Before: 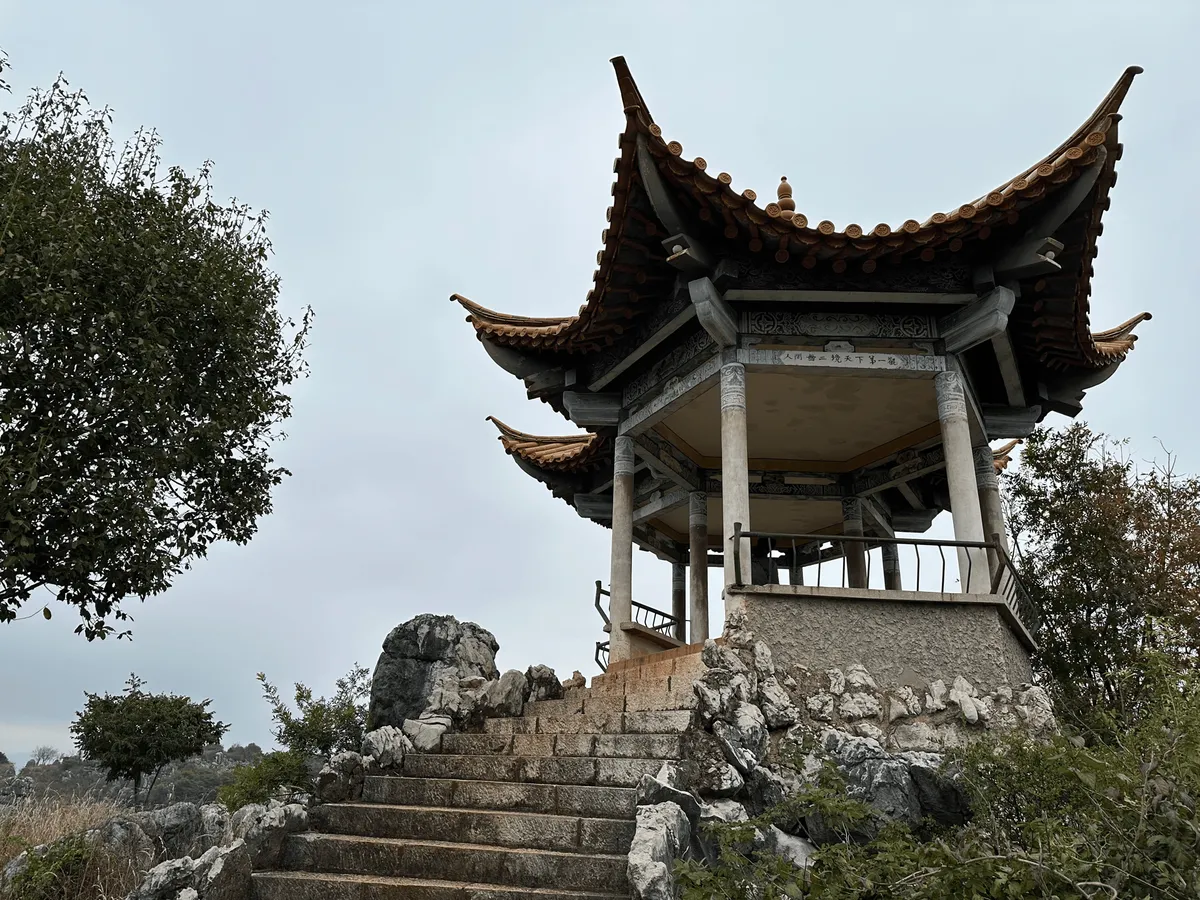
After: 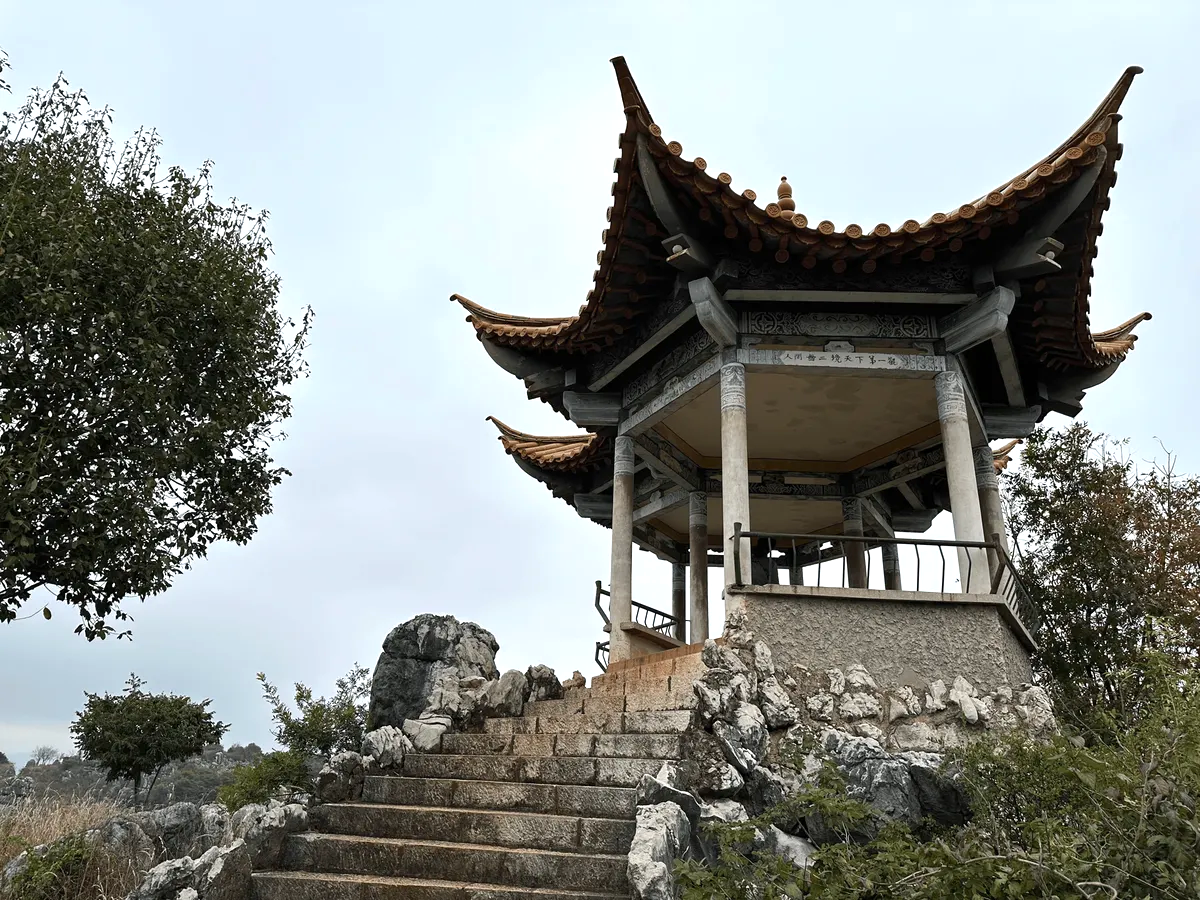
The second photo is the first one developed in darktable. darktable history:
exposure: exposure 0.347 EV, compensate highlight preservation false
